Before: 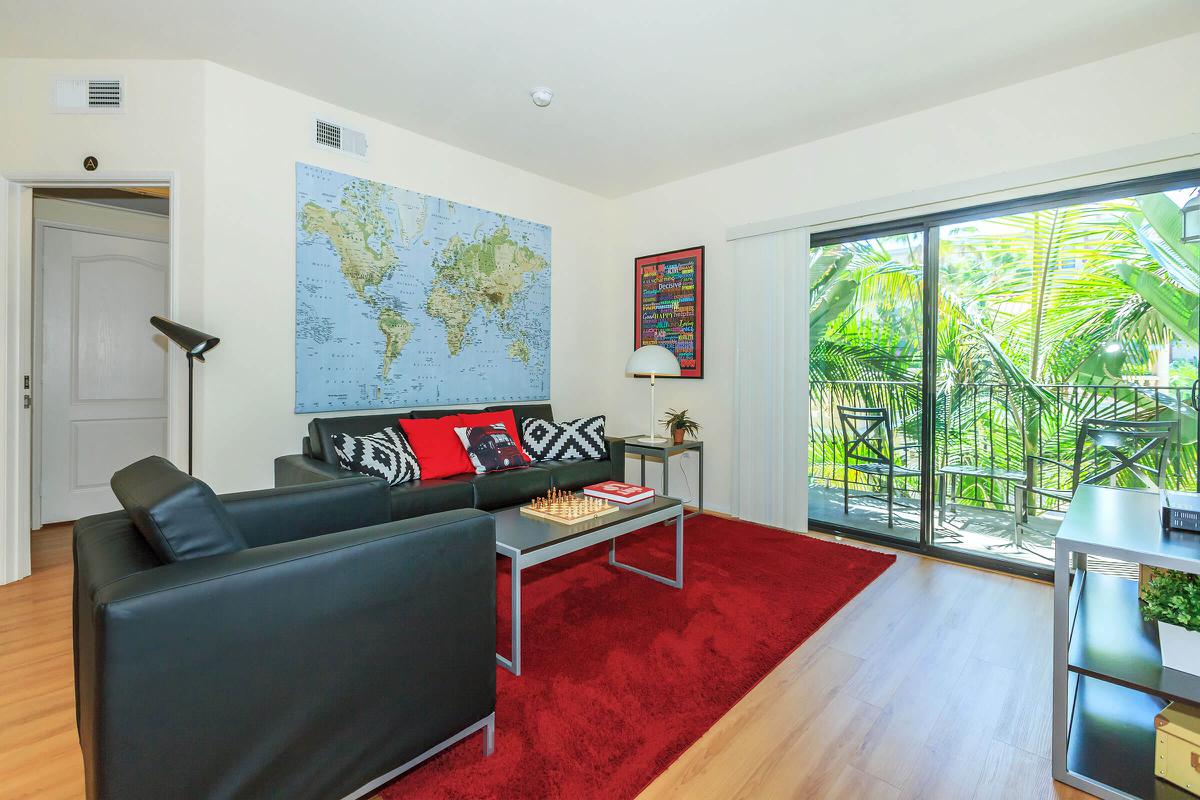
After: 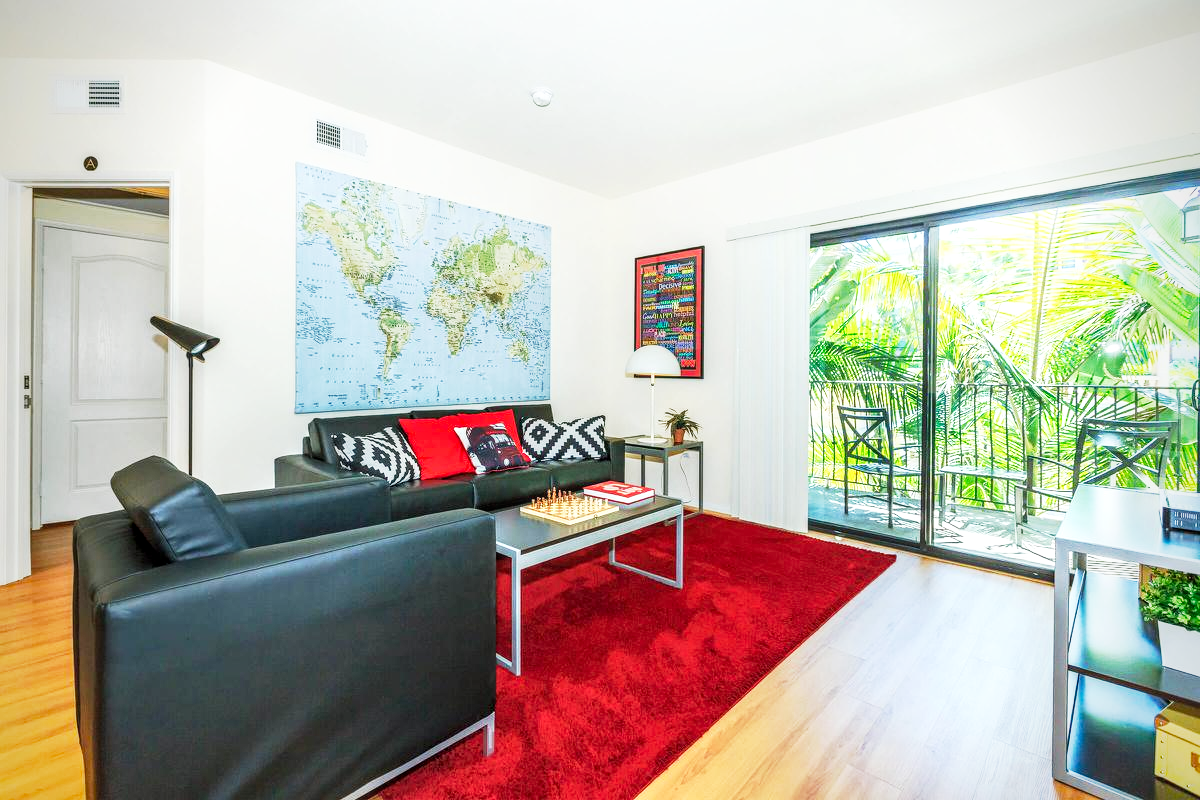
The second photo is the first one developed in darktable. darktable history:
local contrast: on, module defaults
vignetting: fall-off radius 61.05%, saturation 0.387, unbound false
exposure: exposure 0.202 EV, compensate highlight preservation false
base curve: curves: ch0 [(0, 0) (0.005, 0.002) (0.193, 0.295) (0.399, 0.664) (0.75, 0.928) (1, 1)], preserve colors none
